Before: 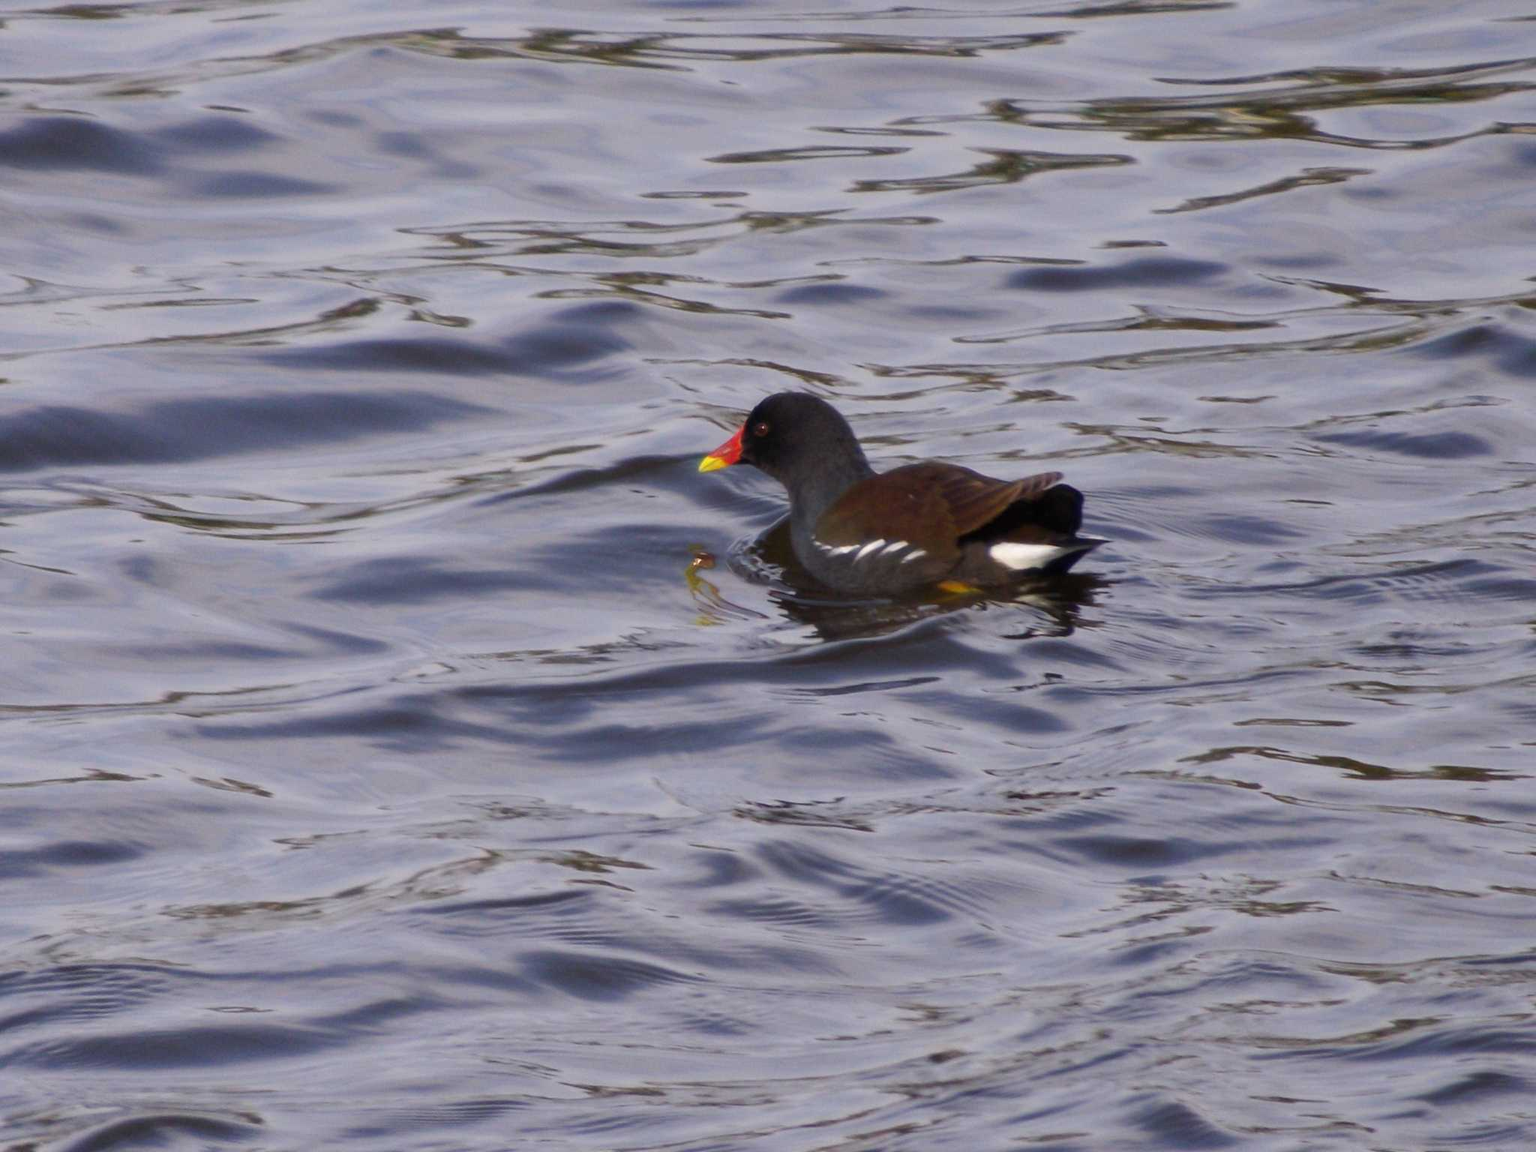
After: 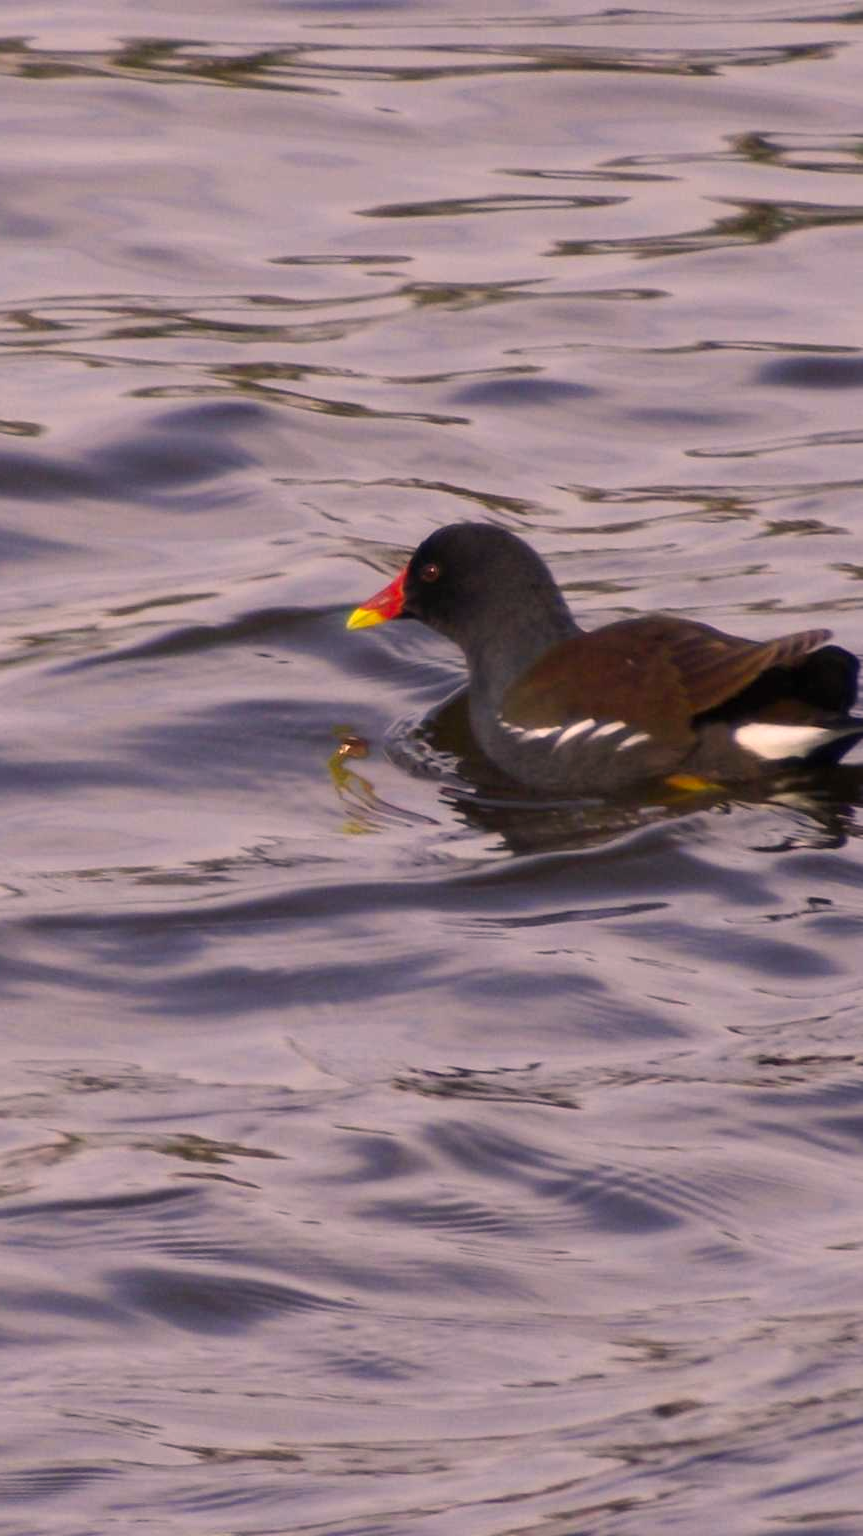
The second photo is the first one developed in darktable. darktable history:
color correction: highlights a* 11.96, highlights b* 11.58
crop: left 28.583%, right 29.231%
